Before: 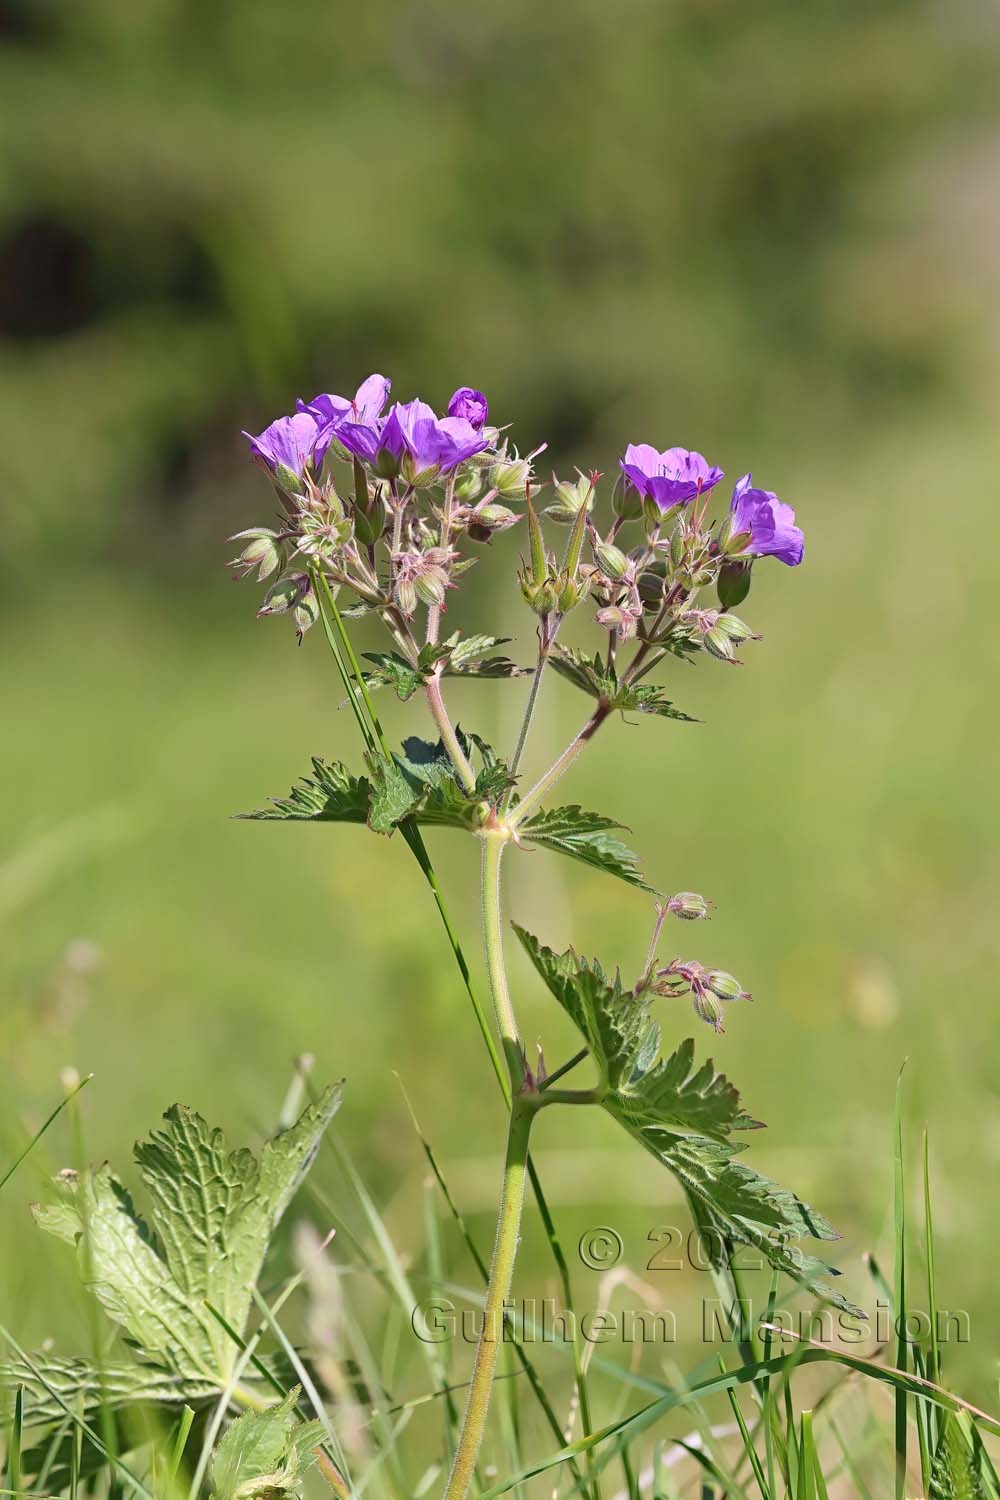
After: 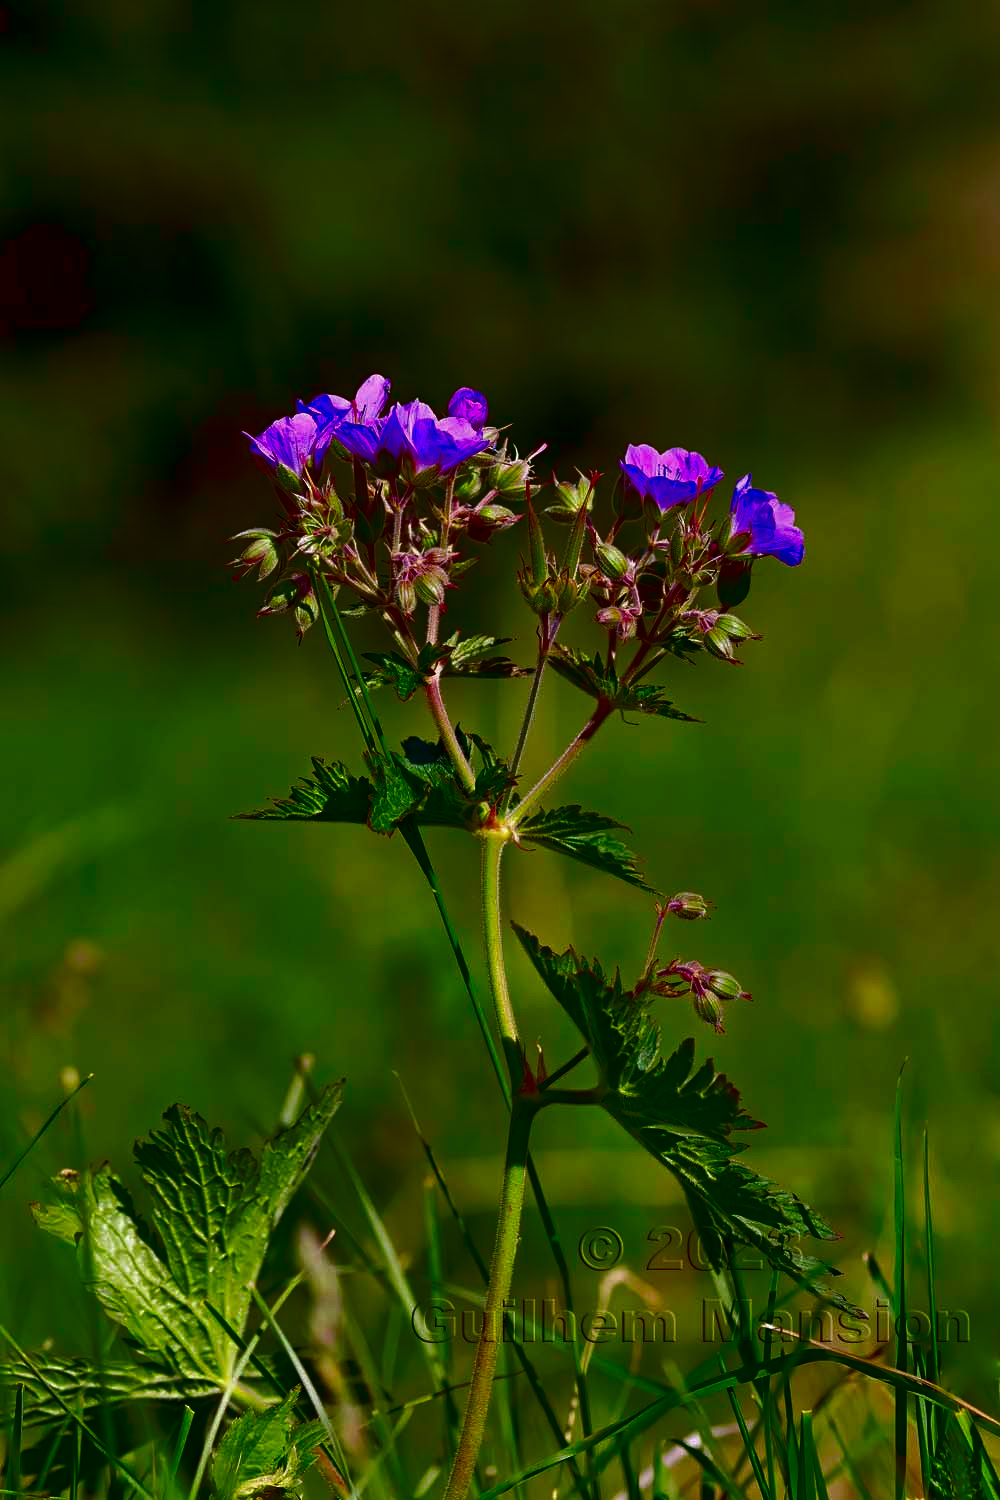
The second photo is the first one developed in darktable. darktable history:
contrast brightness saturation: brightness -1, saturation 1
shadows and highlights: shadows 20.55, highlights -20.99, soften with gaussian
